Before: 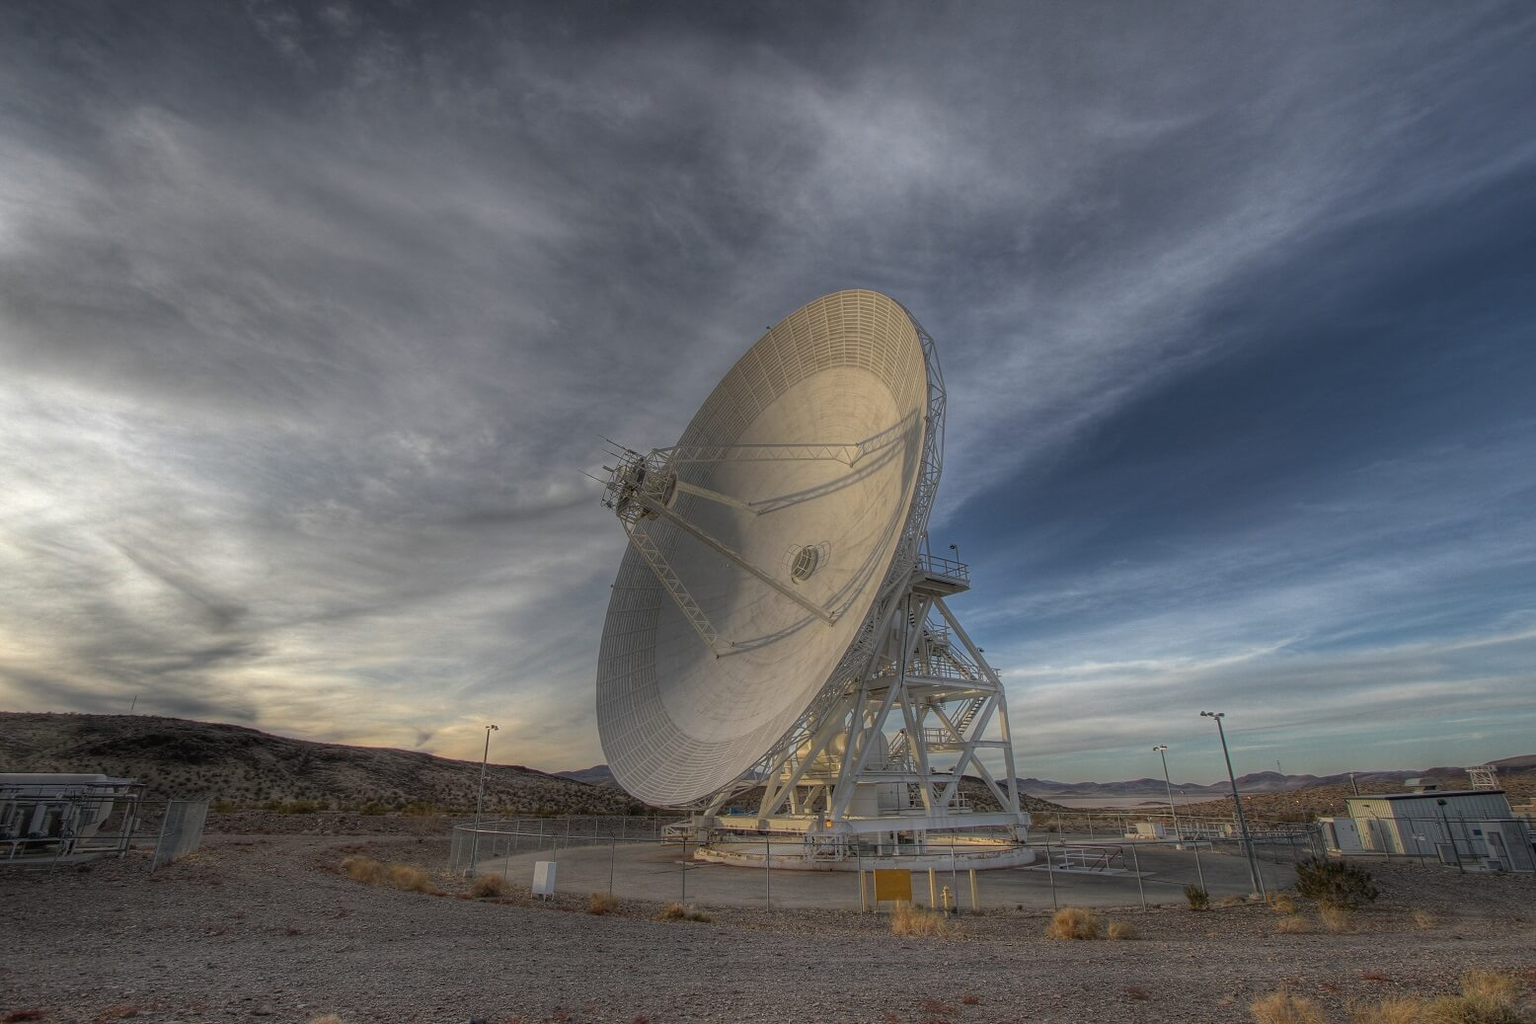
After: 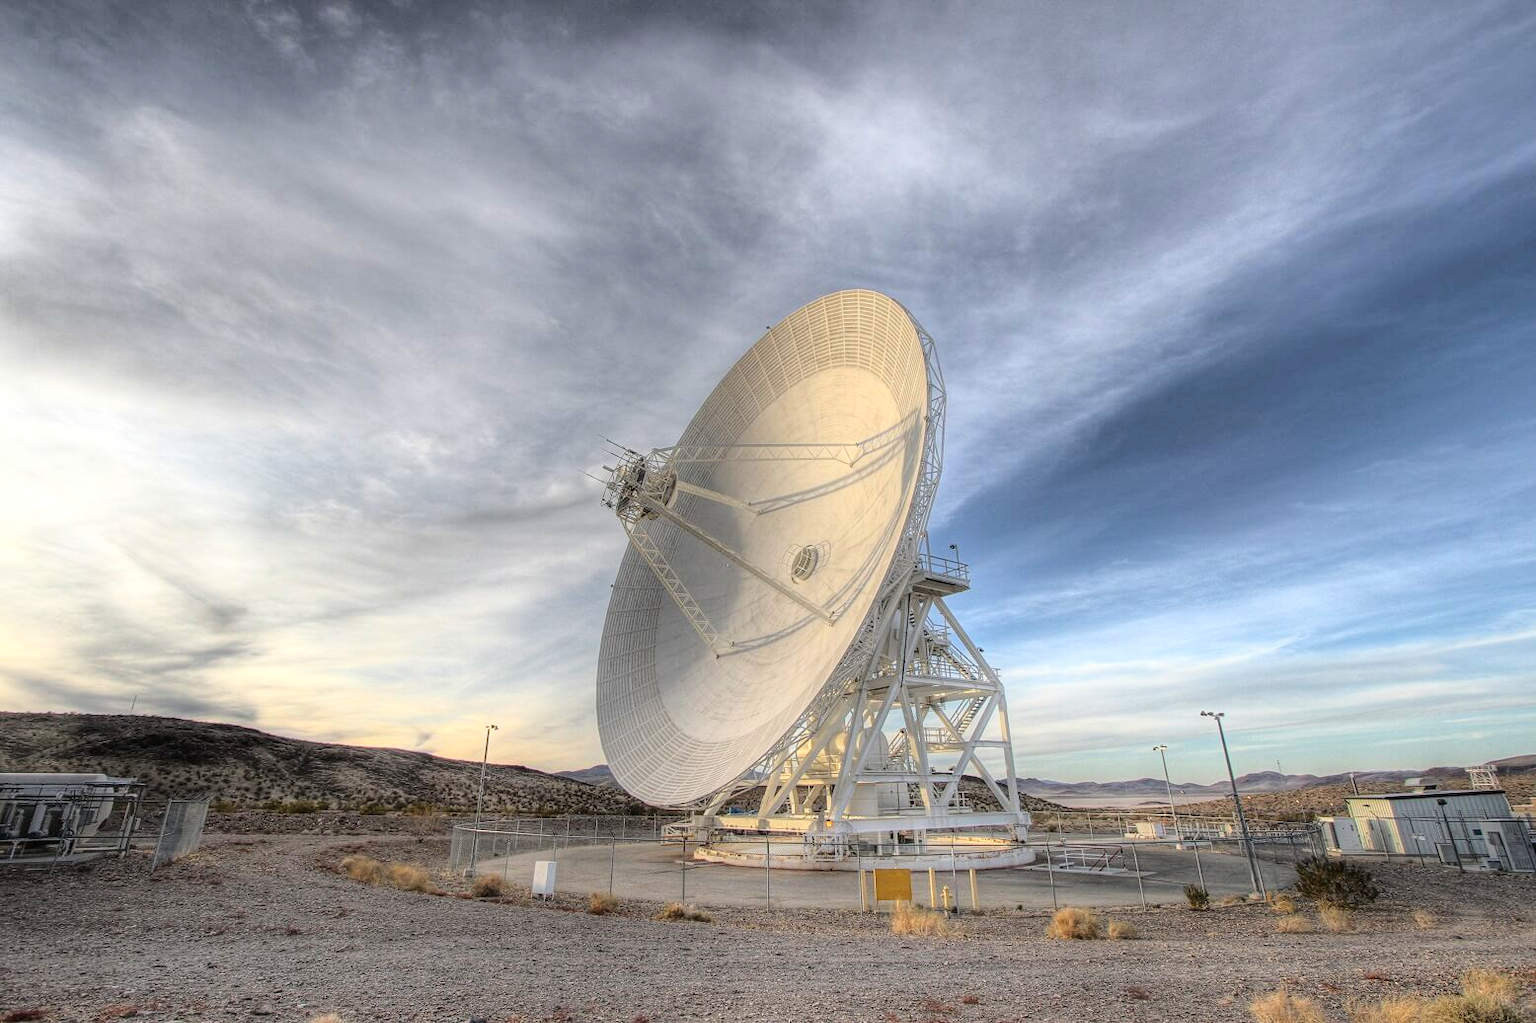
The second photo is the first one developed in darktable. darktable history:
exposure: black level correction 0.001, exposure 0.5 EV, compensate exposure bias true, compensate highlight preservation false
base curve: curves: ch0 [(0, 0) (0.028, 0.03) (0.121, 0.232) (0.46, 0.748) (0.859, 0.968) (1, 1)]
